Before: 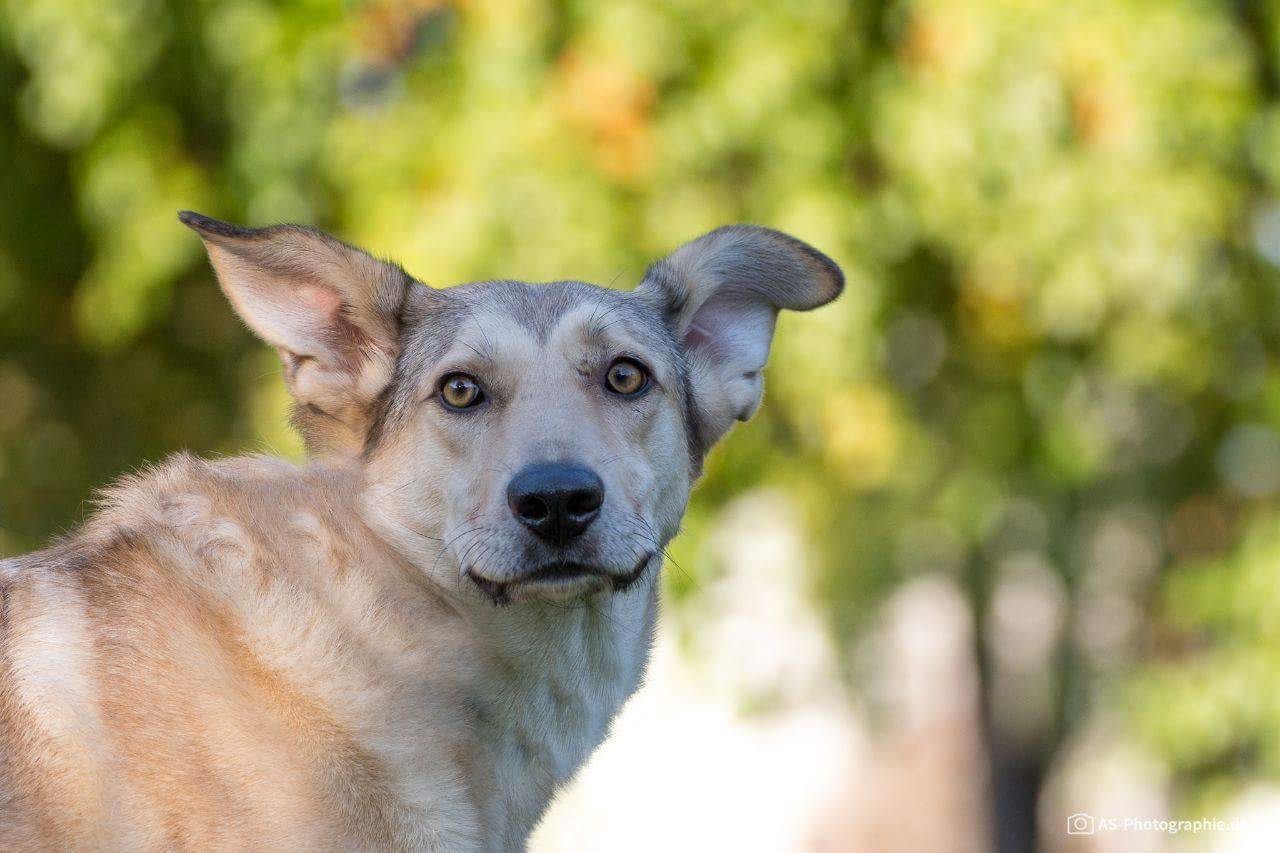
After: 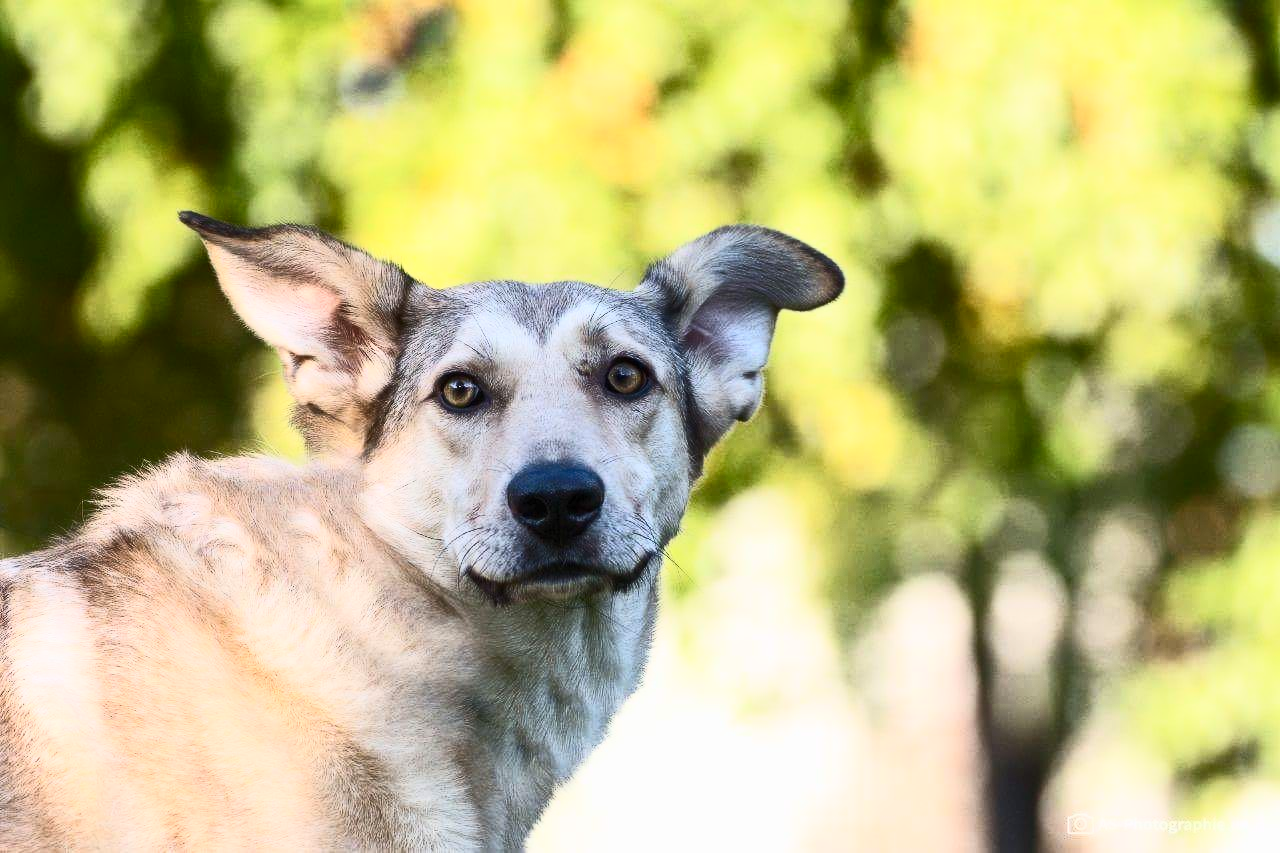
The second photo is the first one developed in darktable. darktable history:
contrast brightness saturation: contrast 0.625, brightness 0.329, saturation 0.137
exposure: exposure -0.289 EV, compensate exposure bias true, compensate highlight preservation false
